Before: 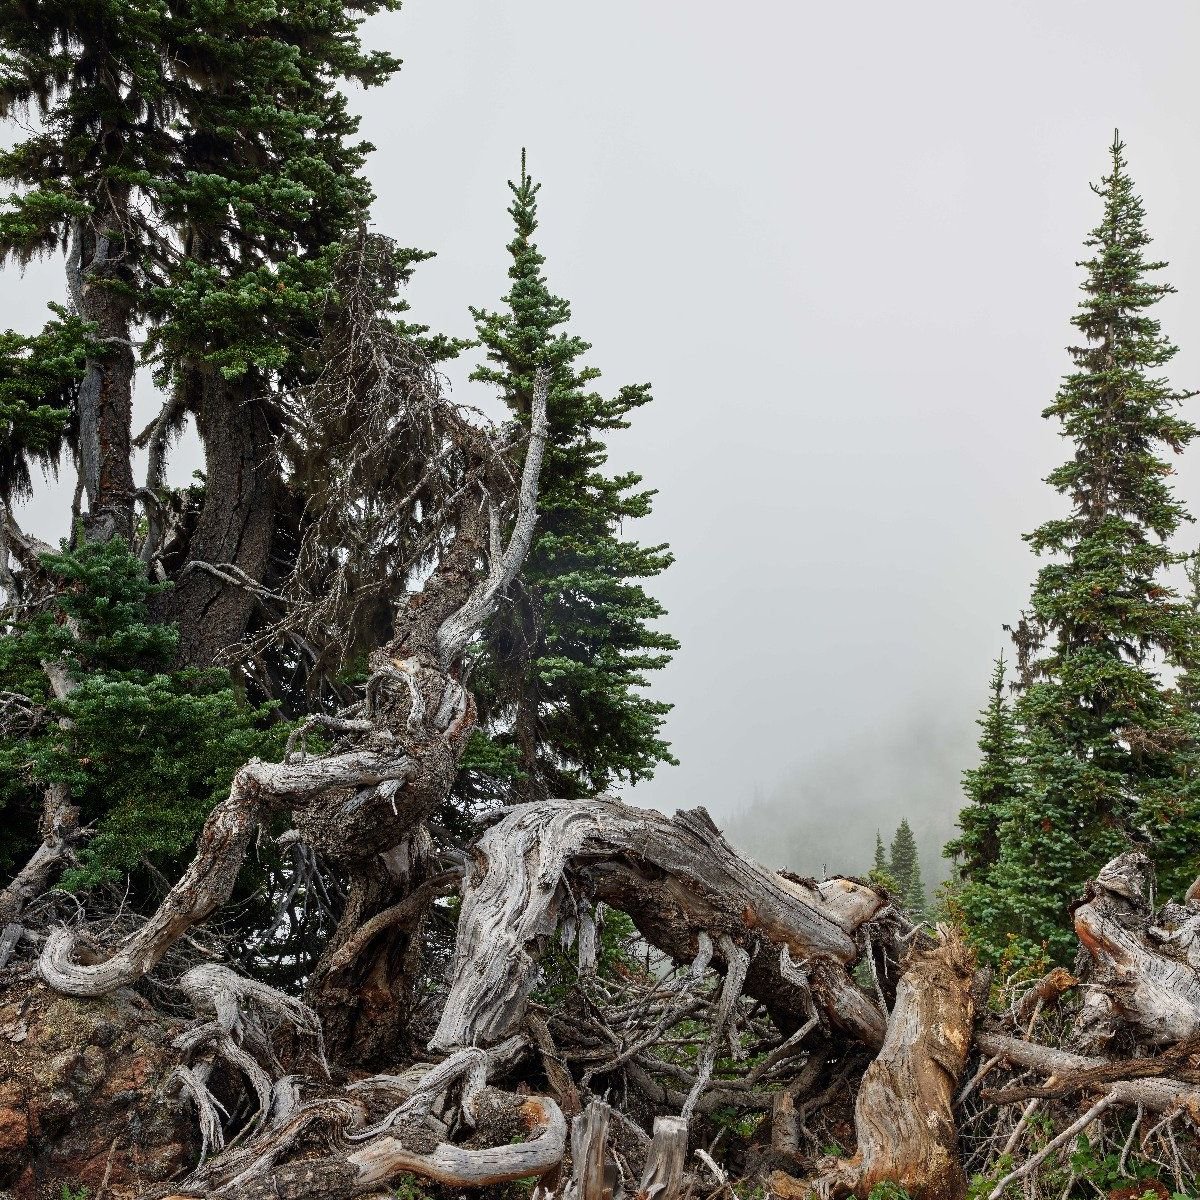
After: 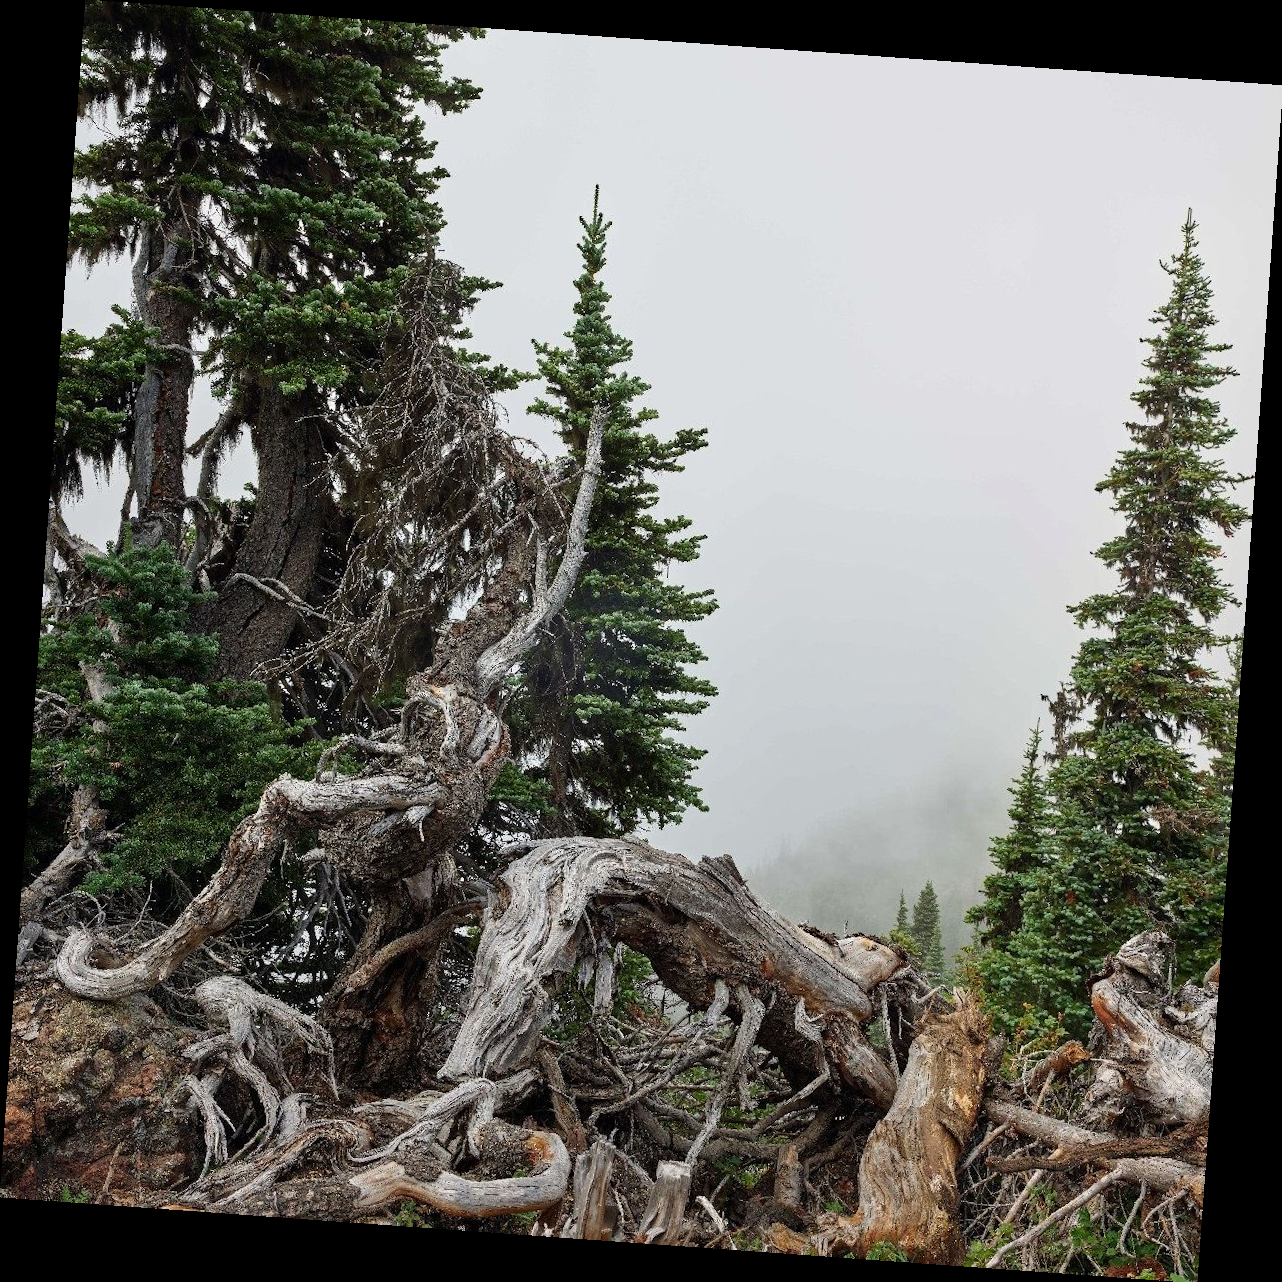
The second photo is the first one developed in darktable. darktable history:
haze removal: compatibility mode true, adaptive false
rotate and perspective: rotation 4.1°, automatic cropping off
